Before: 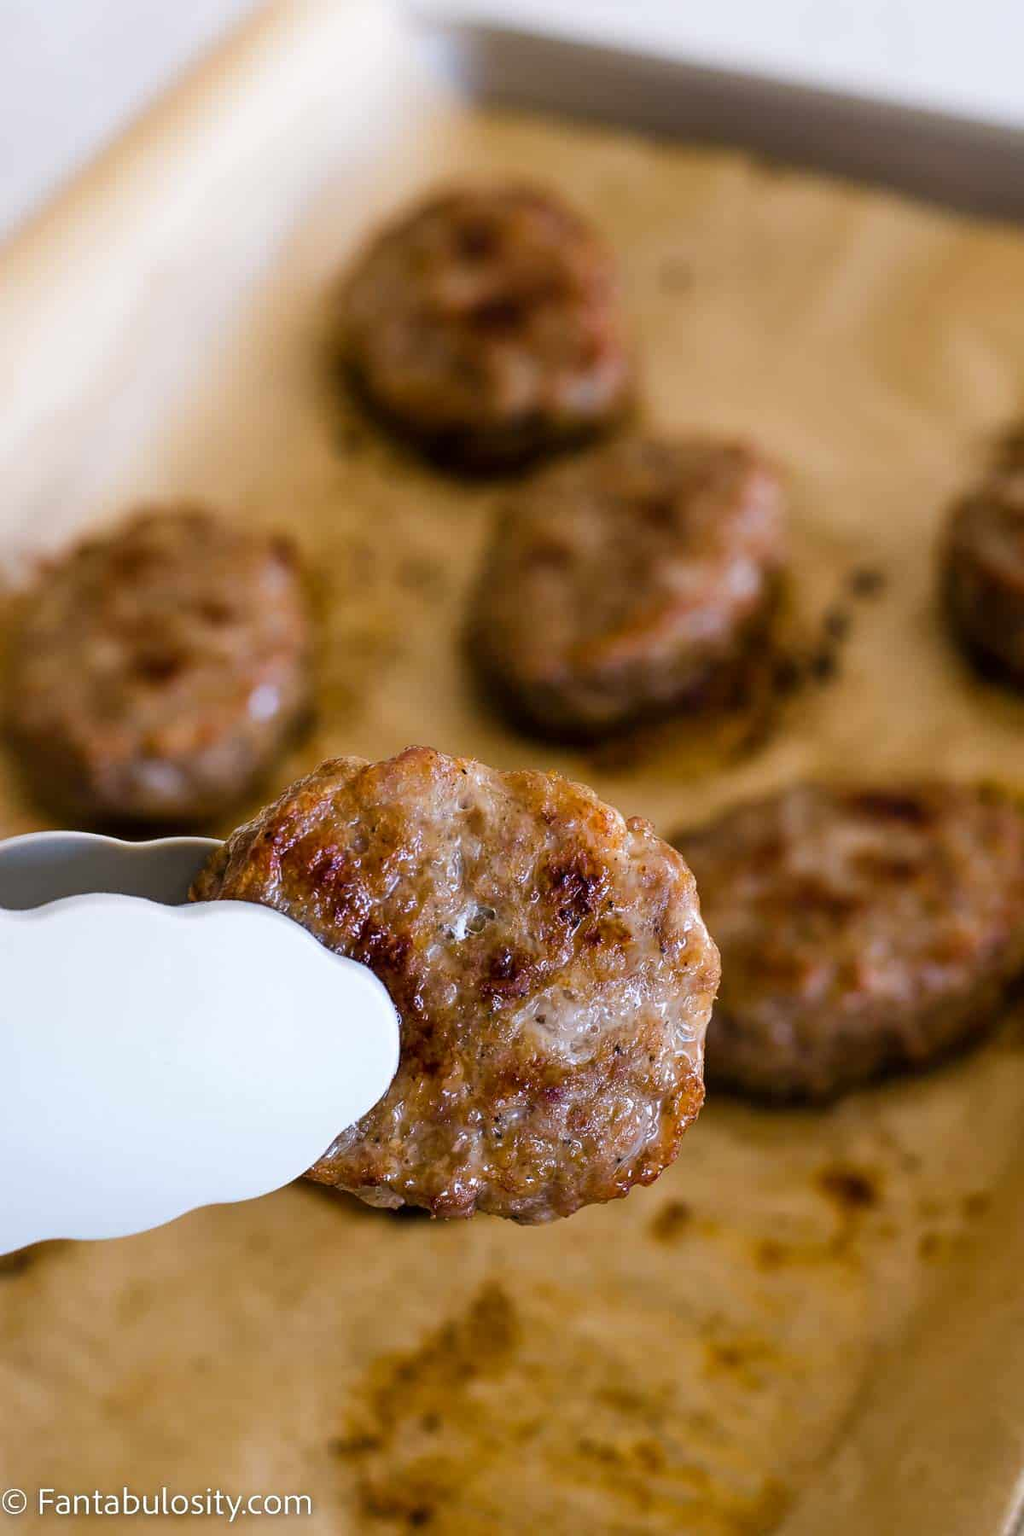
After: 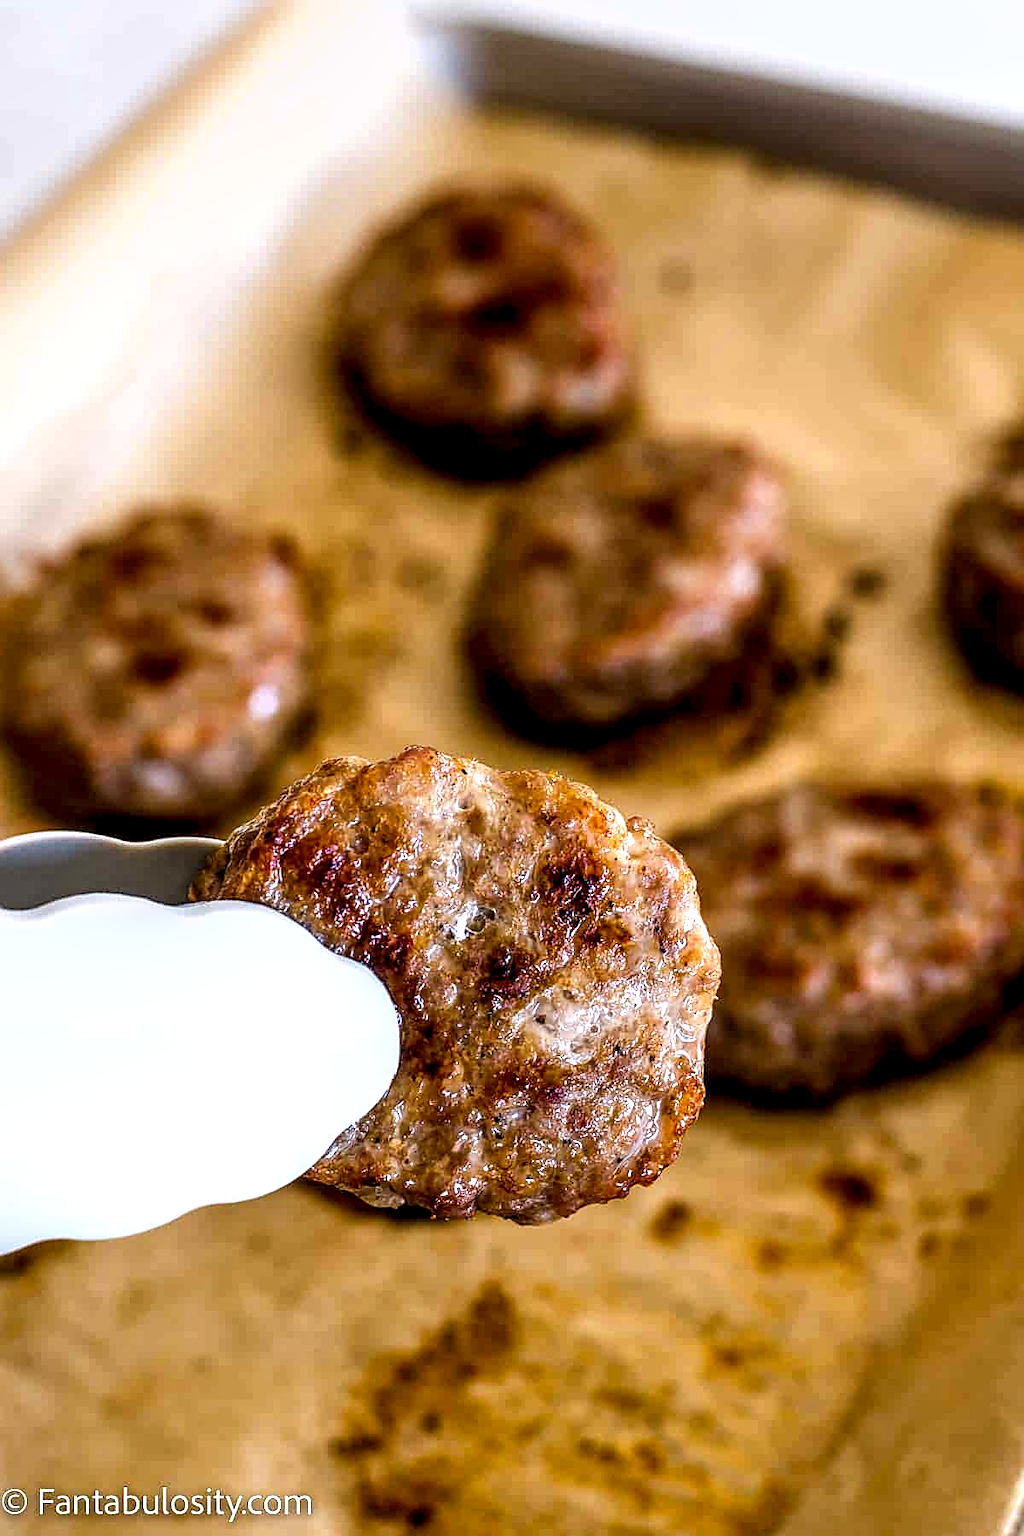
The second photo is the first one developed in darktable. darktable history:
sharpen: on, module defaults
lowpass: radius 0.1, contrast 0.85, saturation 1.1, unbound 0
exposure: exposure 0.4 EV, compensate highlight preservation false
local contrast: detail 203%
